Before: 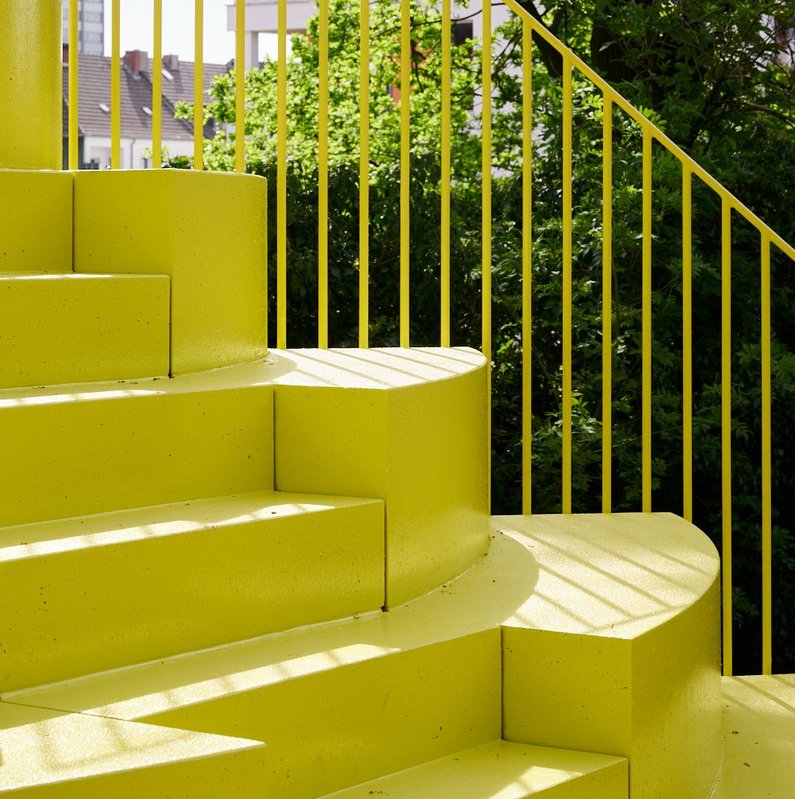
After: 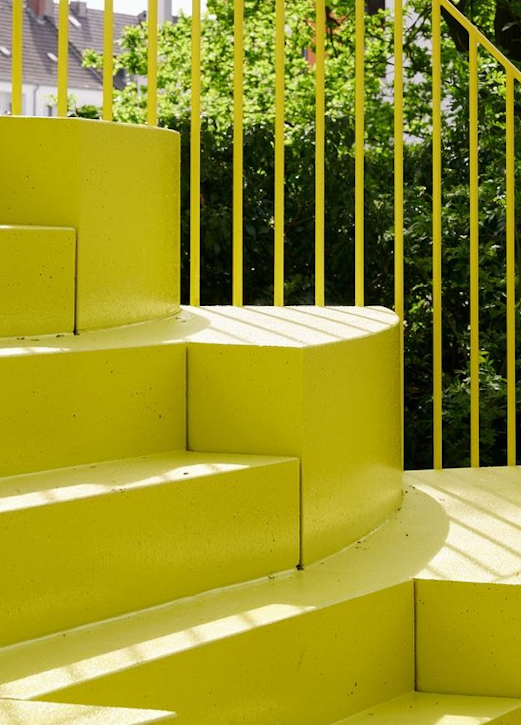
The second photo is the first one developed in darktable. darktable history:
rotate and perspective: rotation -0.013°, lens shift (vertical) -0.027, lens shift (horizontal) 0.178, crop left 0.016, crop right 0.989, crop top 0.082, crop bottom 0.918
crop and rotate: left 14.436%, right 18.898%
